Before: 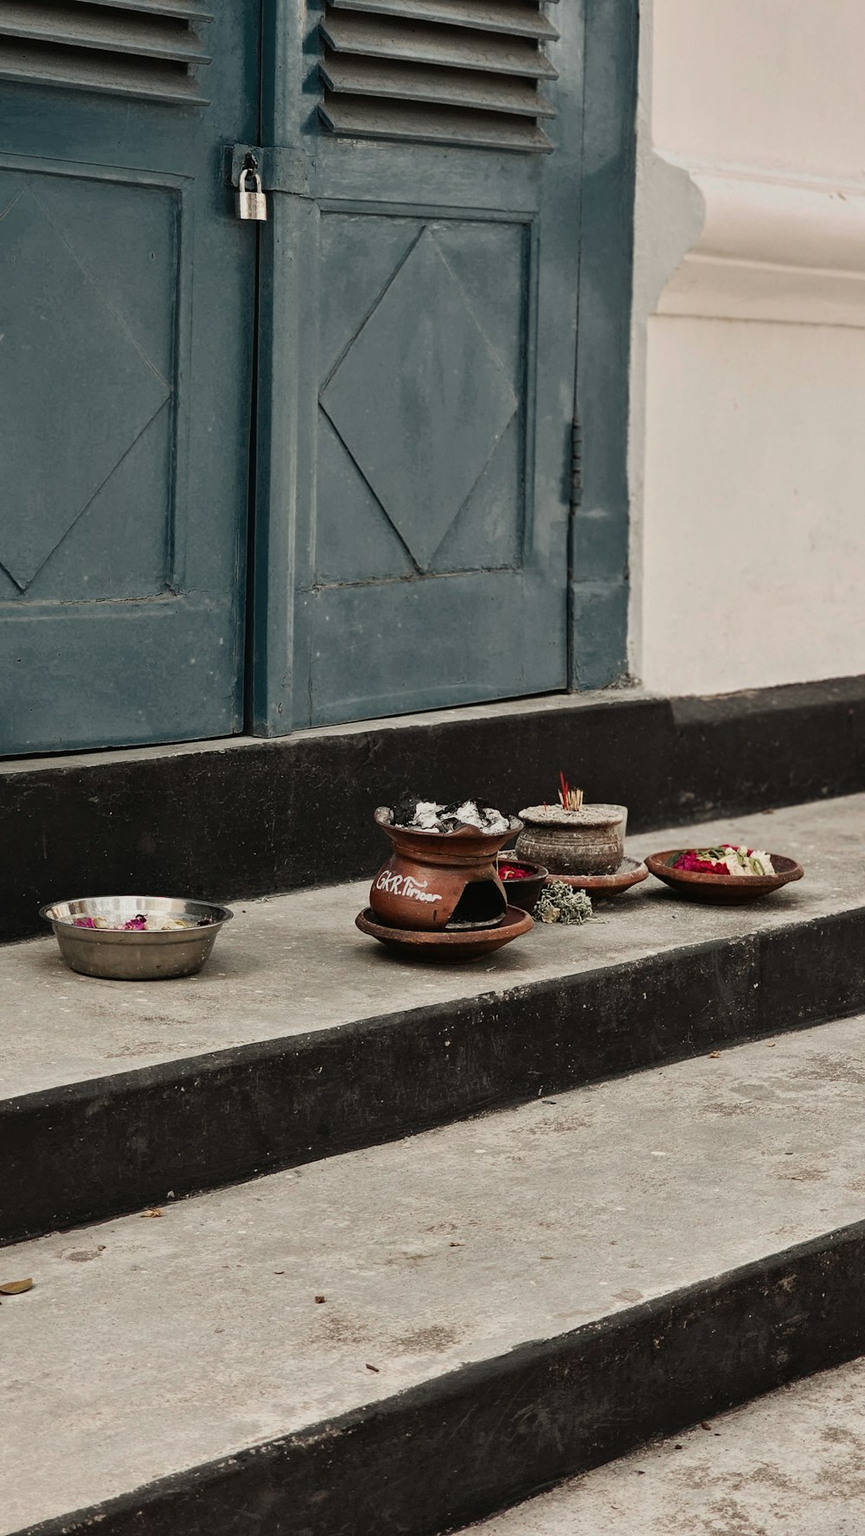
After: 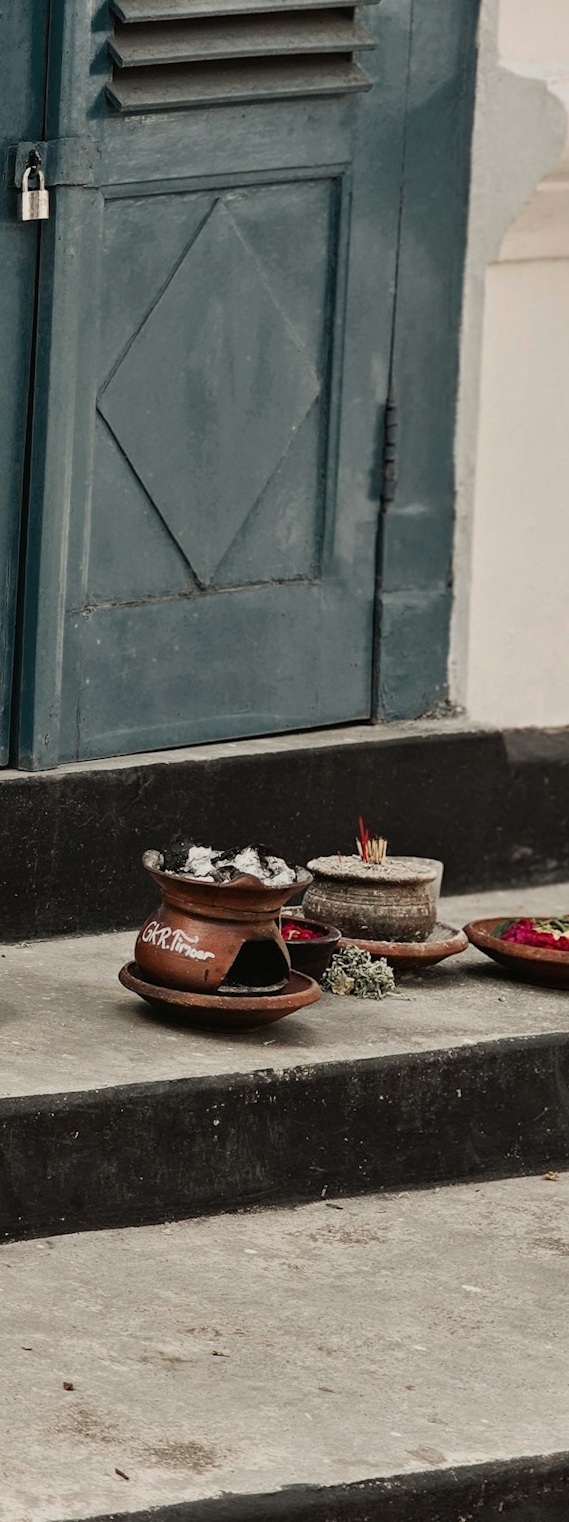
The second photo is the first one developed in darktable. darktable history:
crop: left 21.496%, right 22.254%
rotate and perspective: rotation 1.69°, lens shift (vertical) -0.023, lens shift (horizontal) -0.291, crop left 0.025, crop right 0.988, crop top 0.092, crop bottom 0.842
